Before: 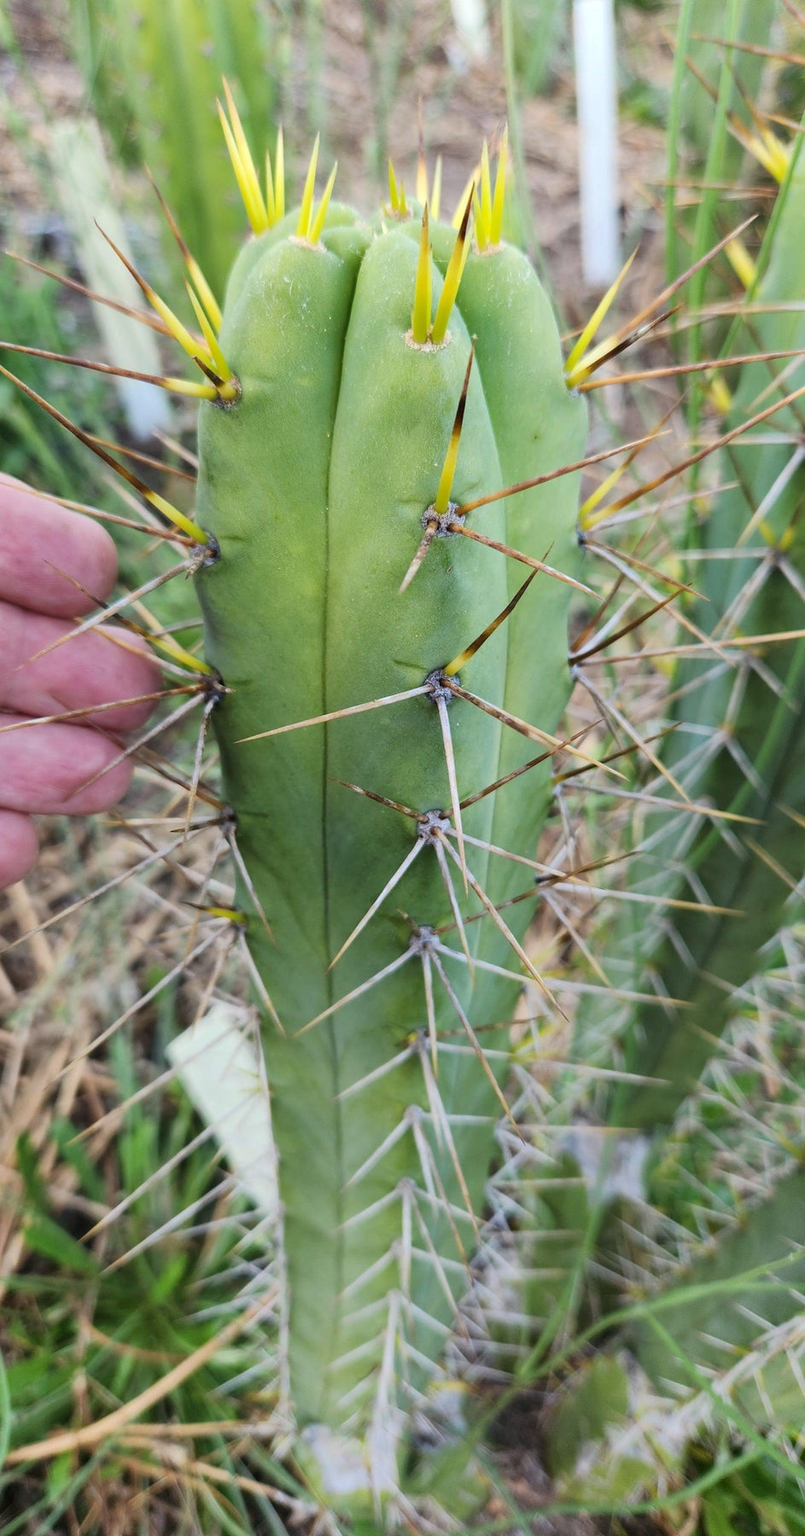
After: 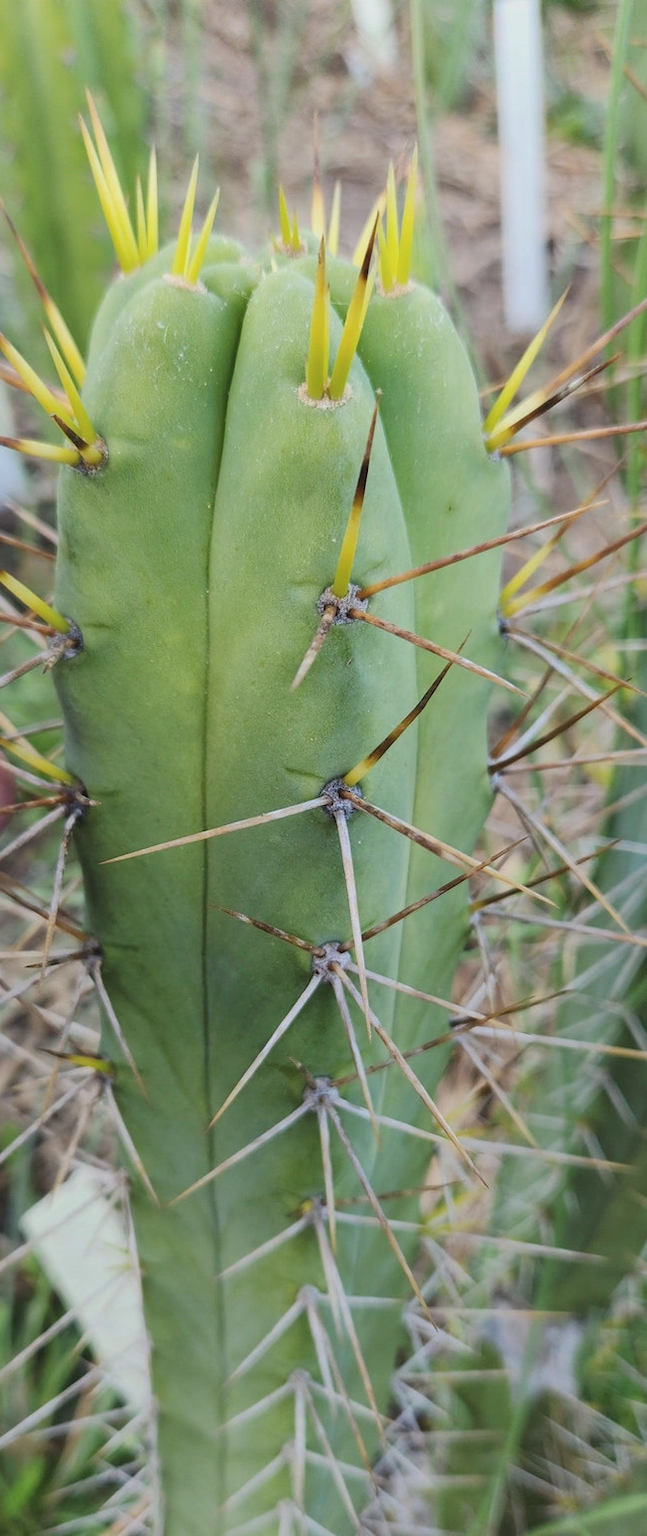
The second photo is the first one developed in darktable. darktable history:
crop: left 18.479%, right 12.2%, bottom 13.971%
tone equalizer: on, module defaults
color balance: lift [1.01, 1, 1, 1], gamma [1.097, 1, 1, 1], gain [0.85, 1, 1, 1]
exposure: black level correction 0.009, exposure -0.159 EV, compensate highlight preservation false
